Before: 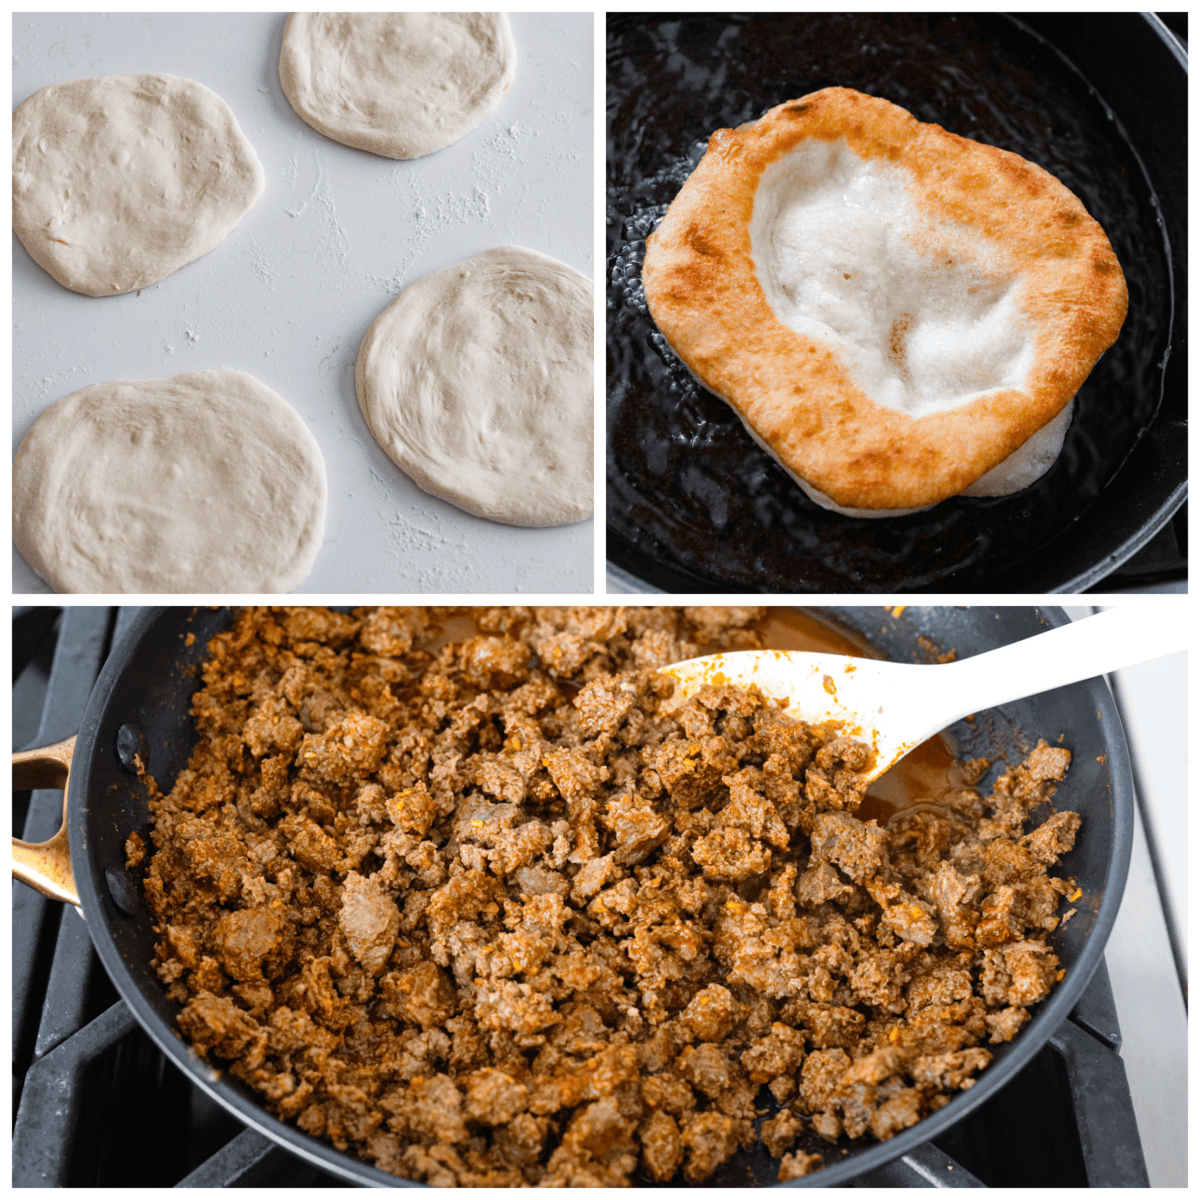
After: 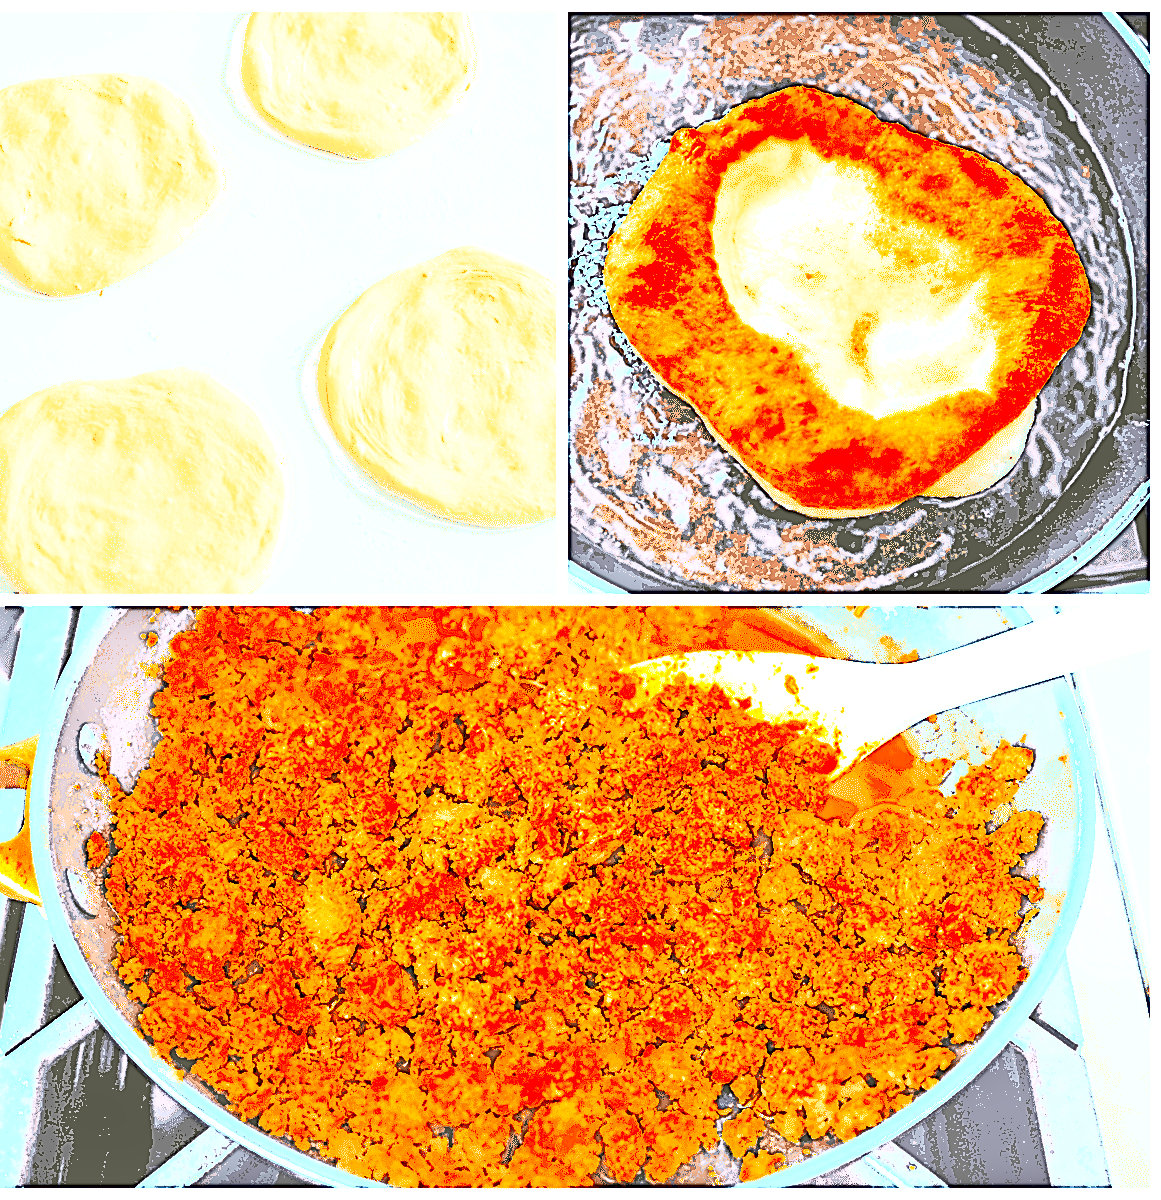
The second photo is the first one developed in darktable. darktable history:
sharpen: amount 2
contrast brightness saturation: contrast 1, brightness 1, saturation 1
crop and rotate: left 3.238%
tone equalizer: -7 EV 0.15 EV, -6 EV 0.6 EV, -5 EV 1.15 EV, -4 EV 1.33 EV, -3 EV 1.15 EV, -2 EV 0.6 EV, -1 EV 0.15 EV, mask exposure compensation -0.5 EV
exposure: black level correction 0, exposure 4 EV, compensate exposure bias true, compensate highlight preservation false
